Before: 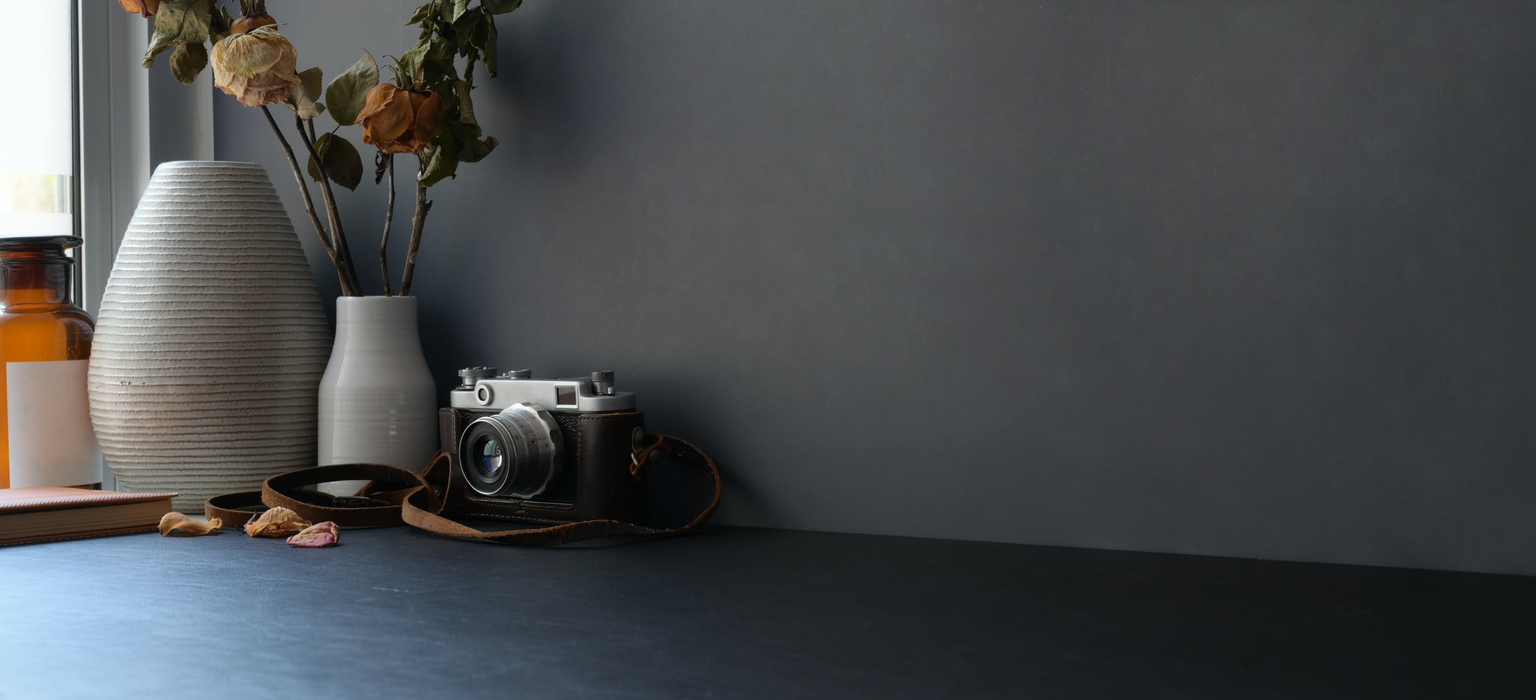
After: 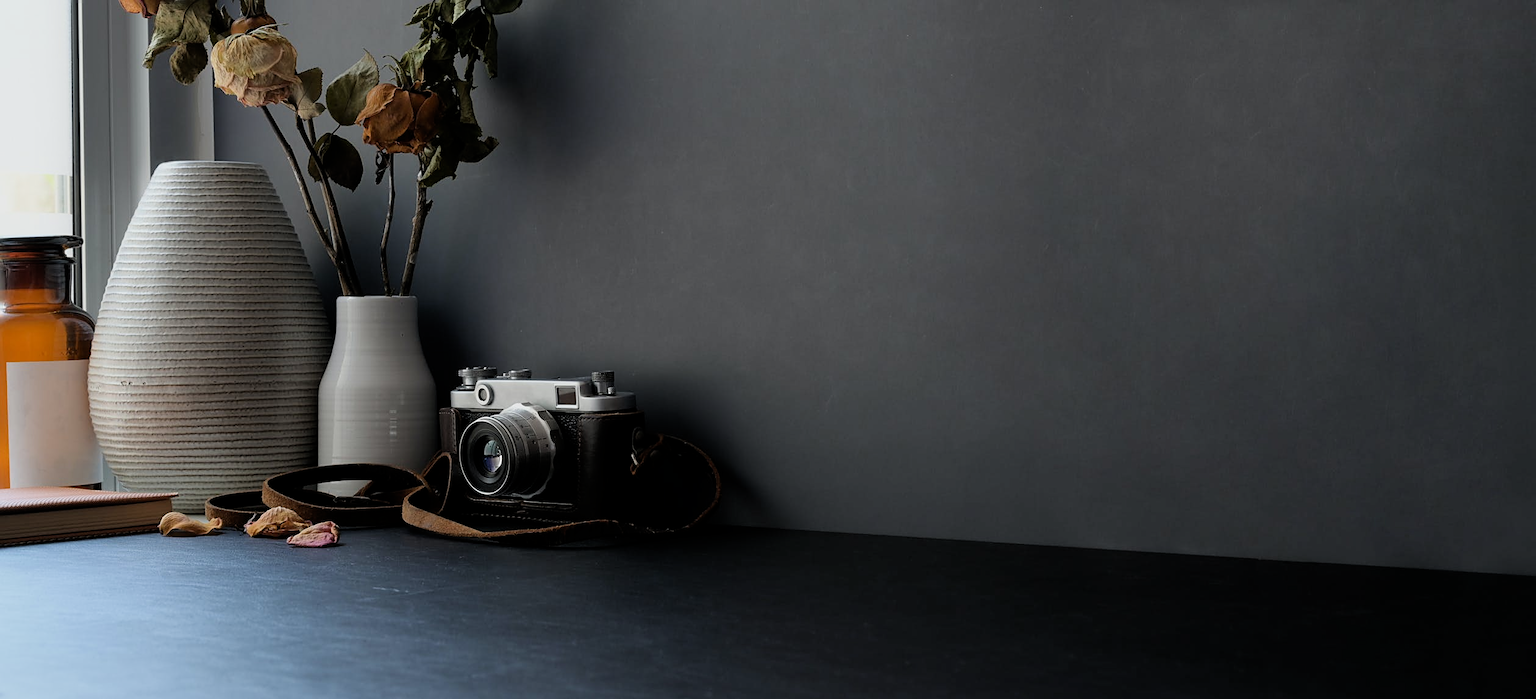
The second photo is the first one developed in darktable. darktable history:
sharpen: on, module defaults
filmic rgb: middle gray luminance 9.38%, black relative exposure -10.57 EV, white relative exposure 3.44 EV, target black luminance 0%, hardness 5.99, latitude 59.61%, contrast 1.093, highlights saturation mix 5.4%, shadows ↔ highlights balance 28.56%, iterations of high-quality reconstruction 0
